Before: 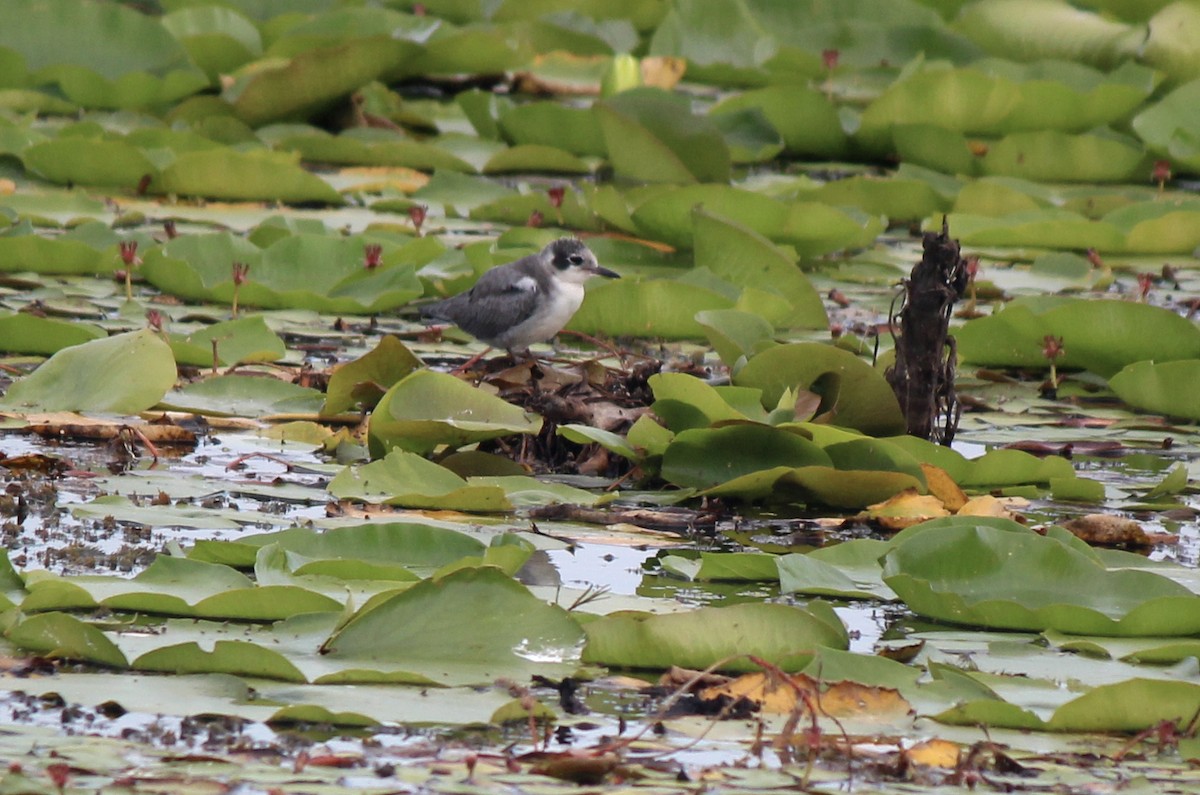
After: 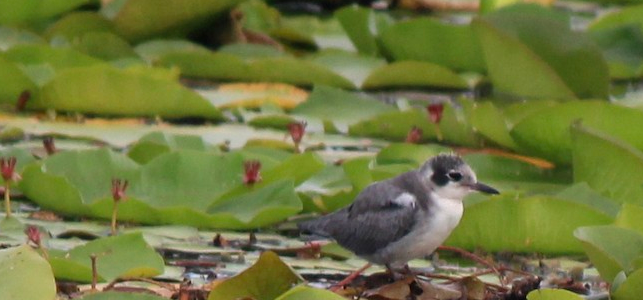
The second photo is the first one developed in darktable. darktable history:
white balance: emerald 1
crop: left 10.121%, top 10.631%, right 36.218%, bottom 51.526%
